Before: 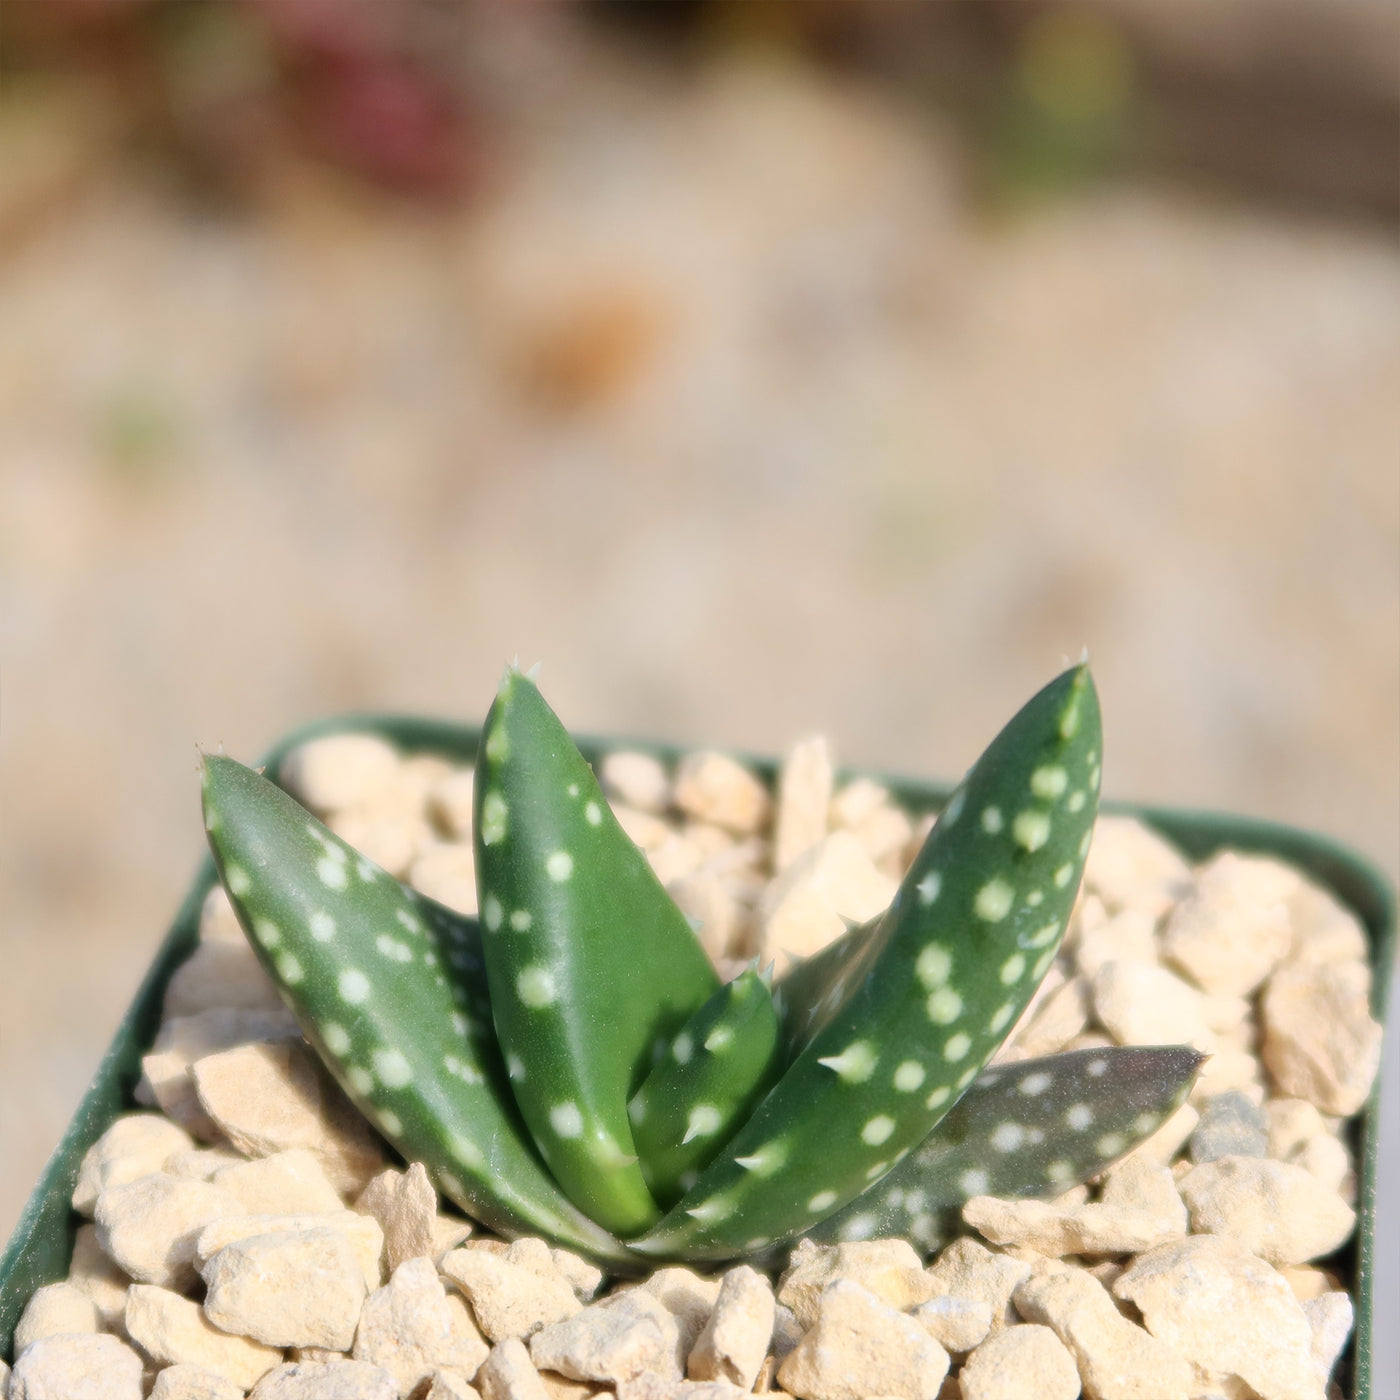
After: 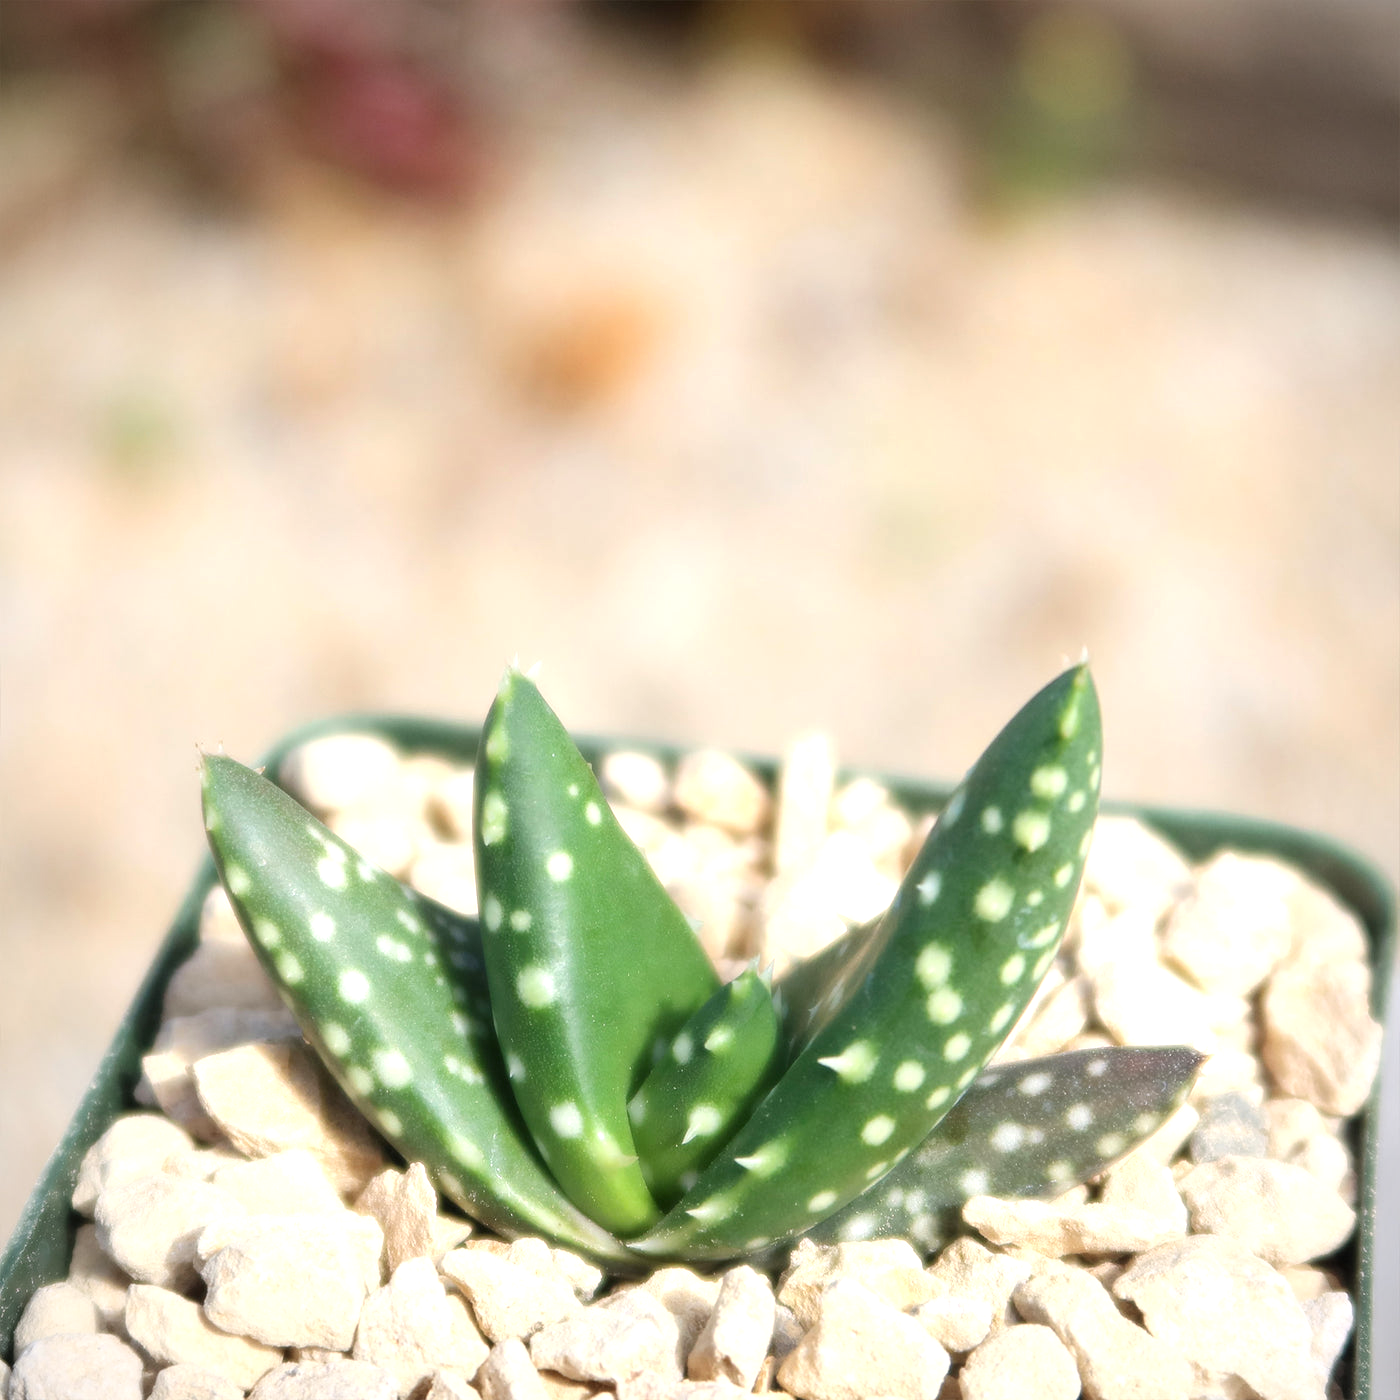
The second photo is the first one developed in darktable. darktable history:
exposure: exposure 0.669 EV, compensate highlight preservation false
vignetting: fall-off radius 81.94%
